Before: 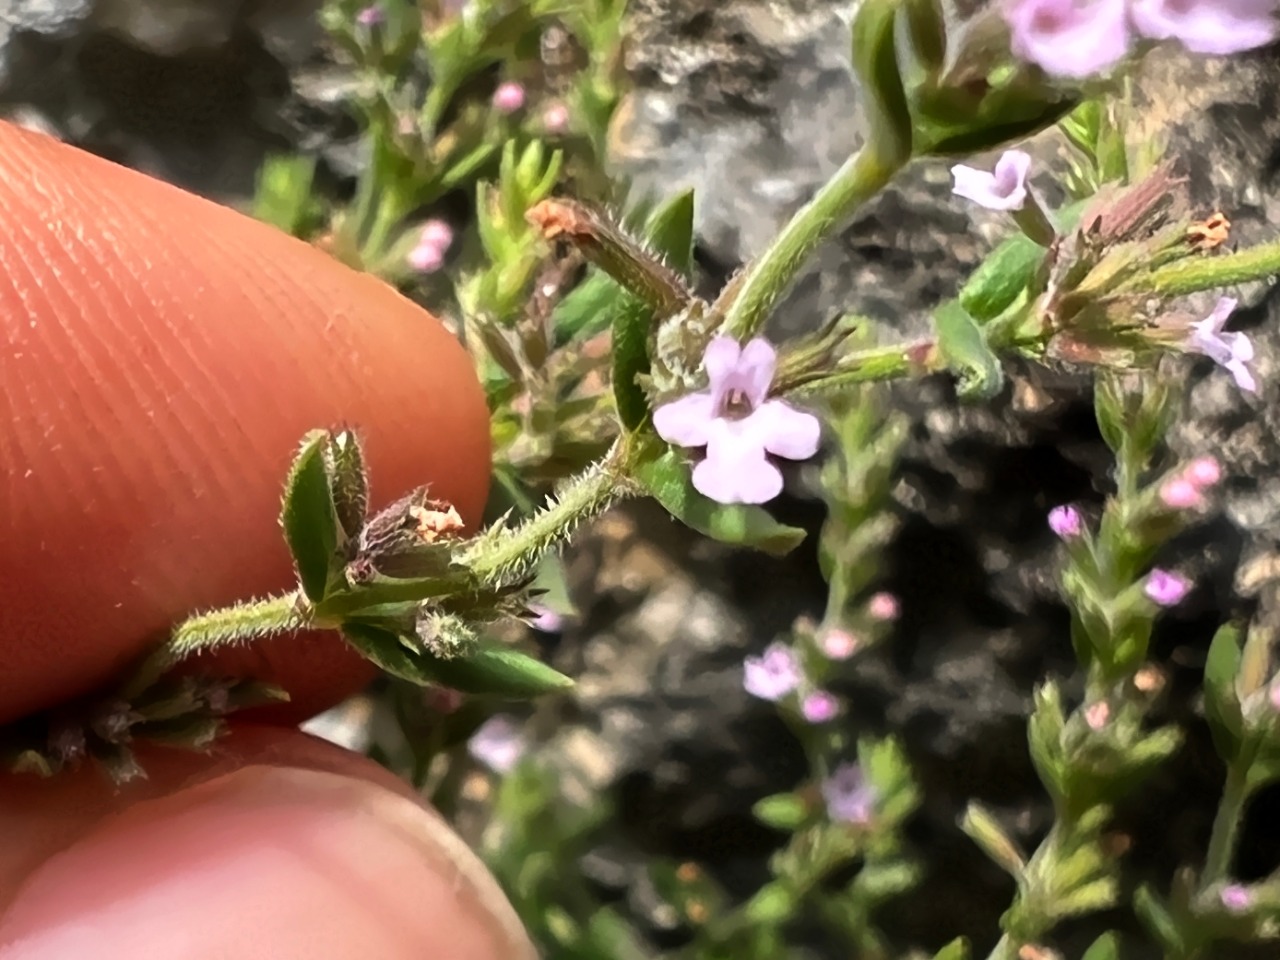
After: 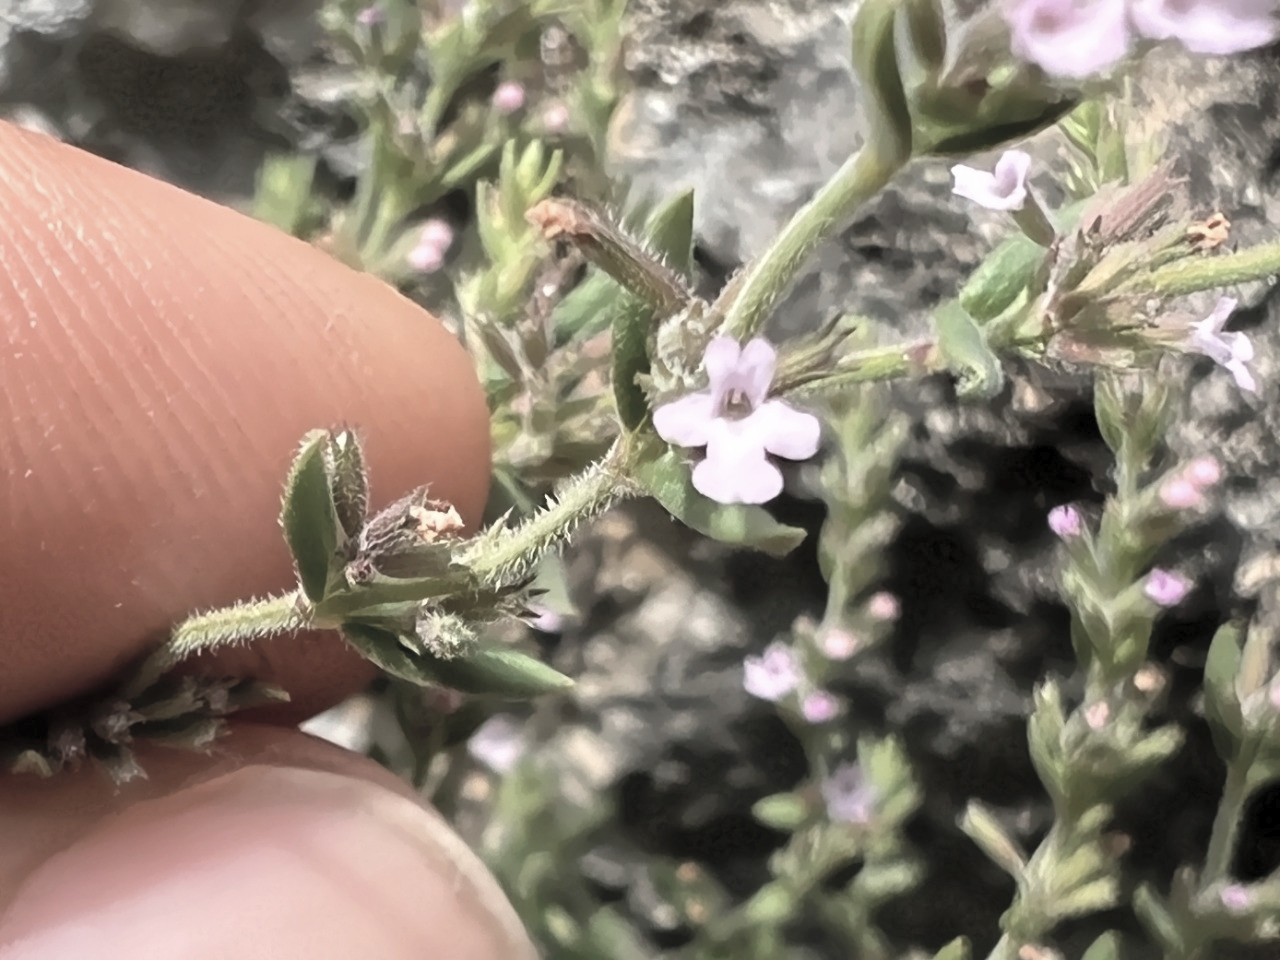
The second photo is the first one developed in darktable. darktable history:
contrast brightness saturation: brightness 0.19, saturation -0.508
